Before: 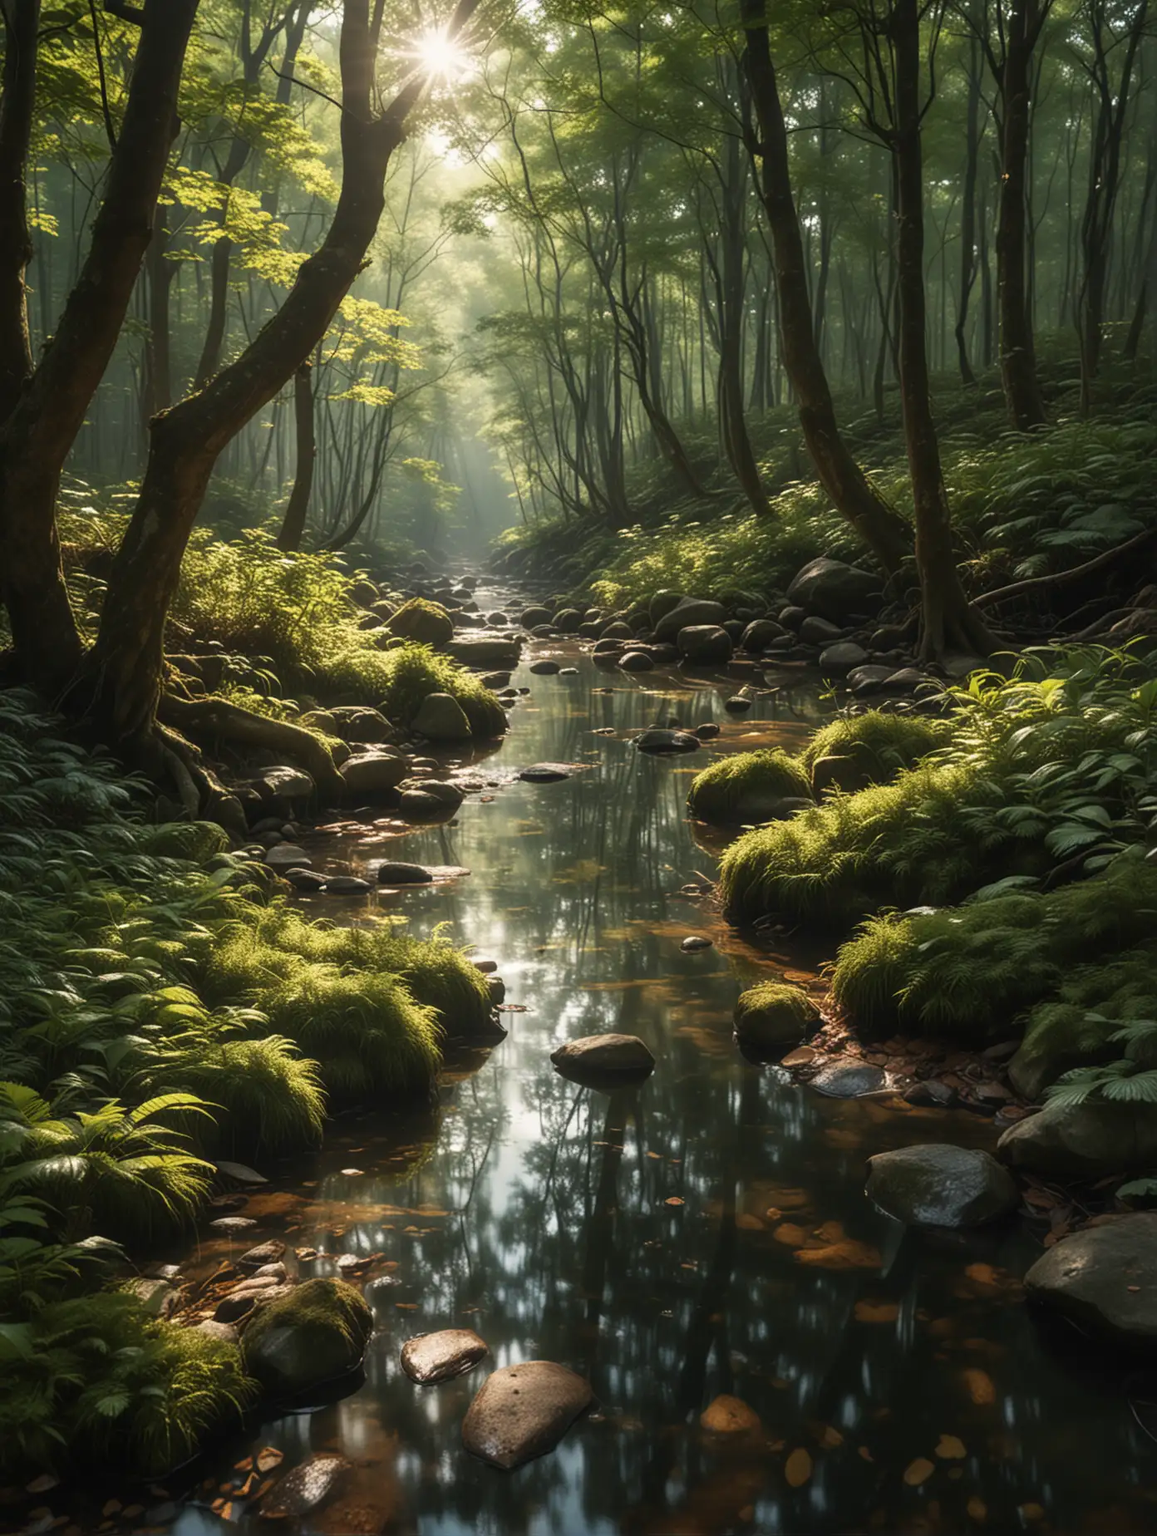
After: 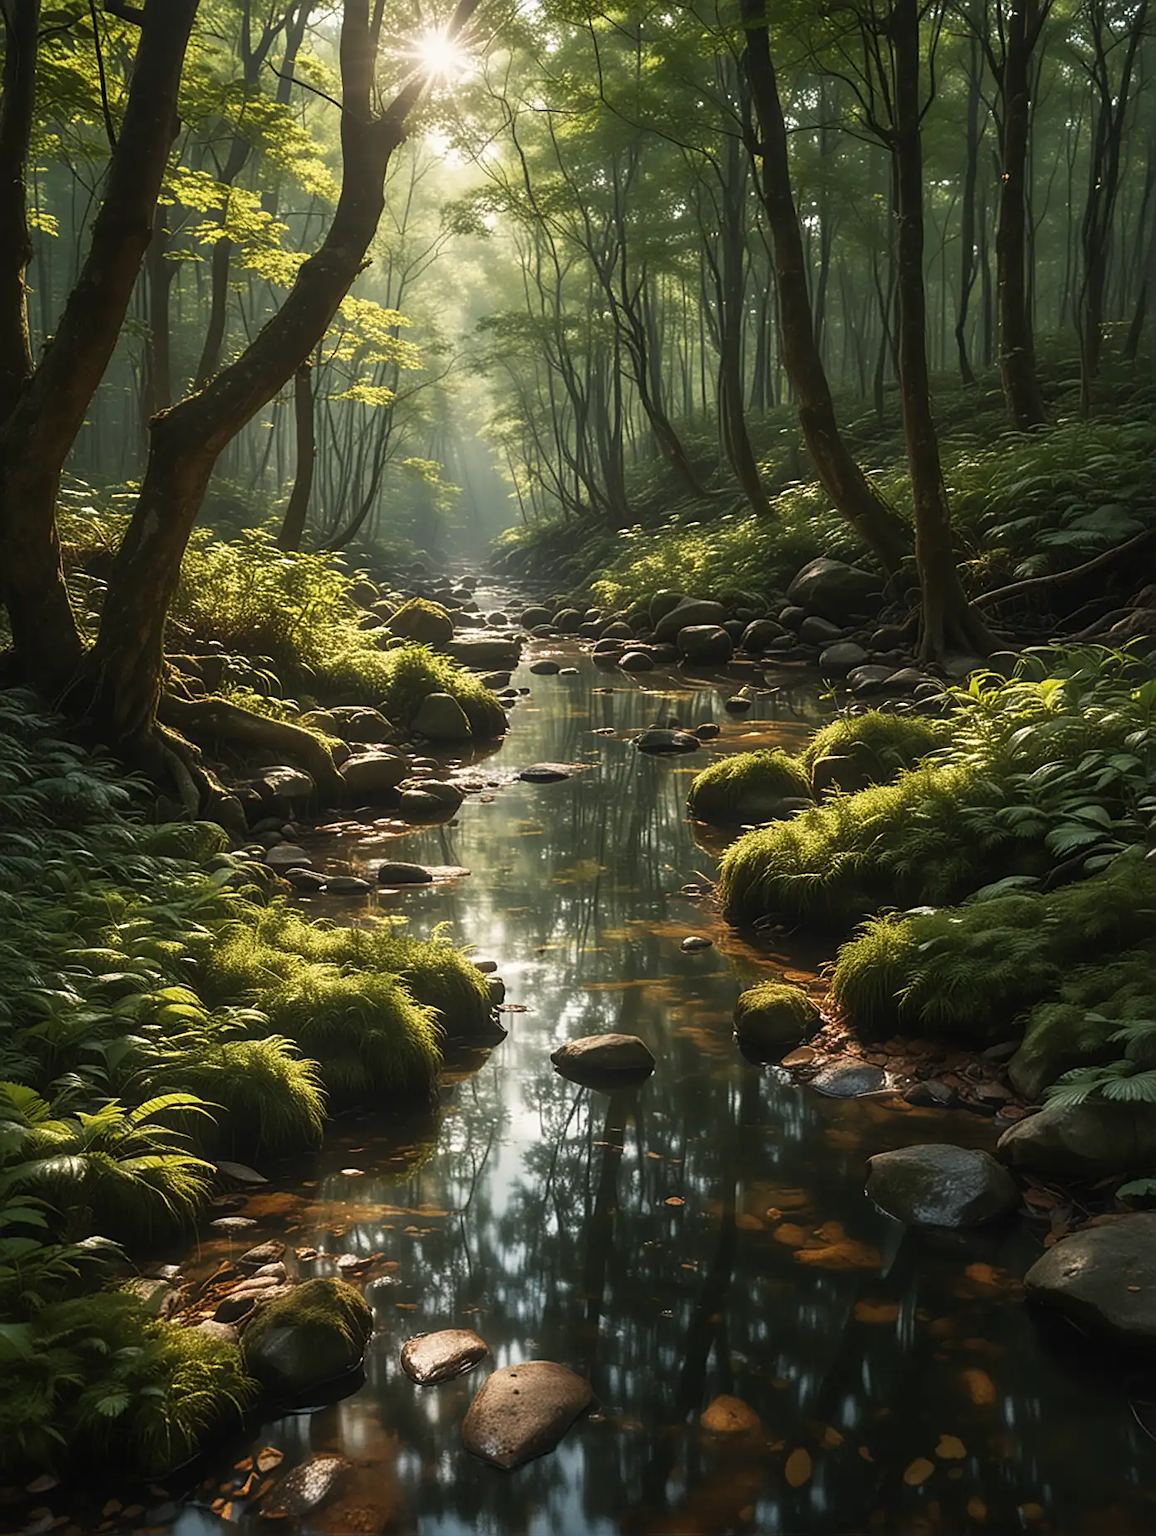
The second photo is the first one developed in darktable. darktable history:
sharpen: on, module defaults
color zones: curves: ch1 [(0, 0.523) (0.143, 0.545) (0.286, 0.52) (0.429, 0.506) (0.571, 0.503) (0.714, 0.503) (0.857, 0.508) (1, 0.523)]
